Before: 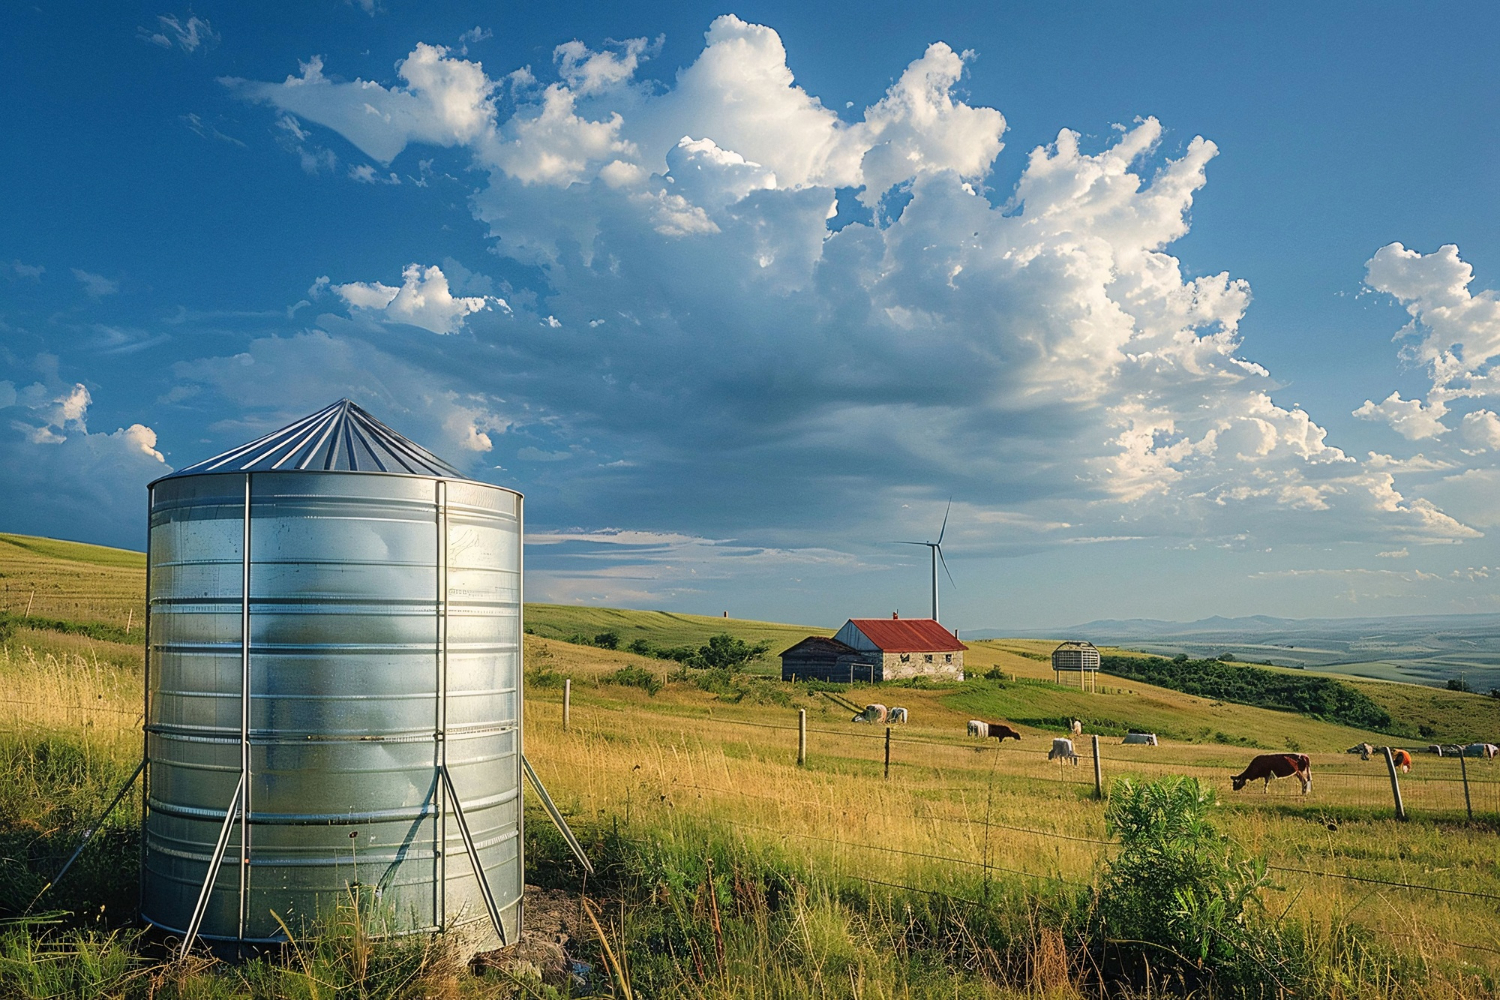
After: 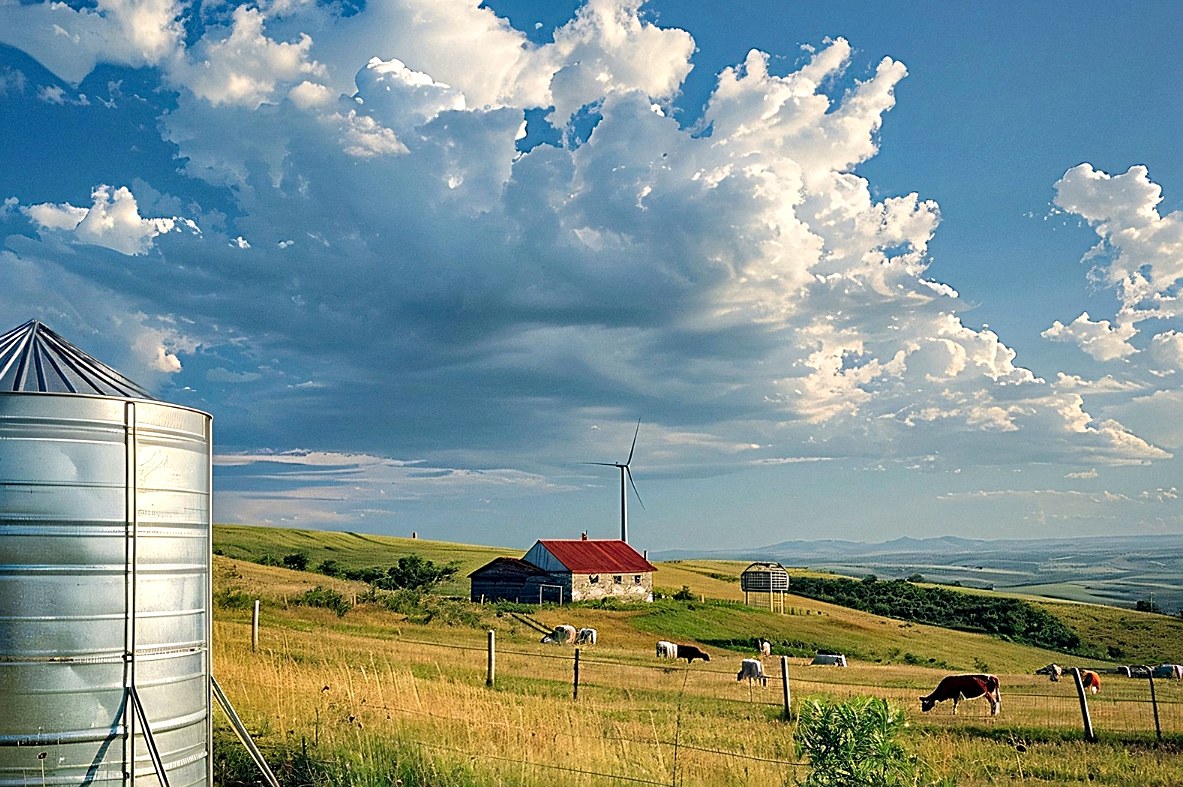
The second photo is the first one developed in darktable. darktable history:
crop and rotate: left 20.74%, top 7.912%, right 0.375%, bottom 13.378%
sharpen: on, module defaults
contrast equalizer: octaves 7, y [[0.528, 0.548, 0.563, 0.562, 0.546, 0.526], [0.55 ×6], [0 ×6], [0 ×6], [0 ×6]]
